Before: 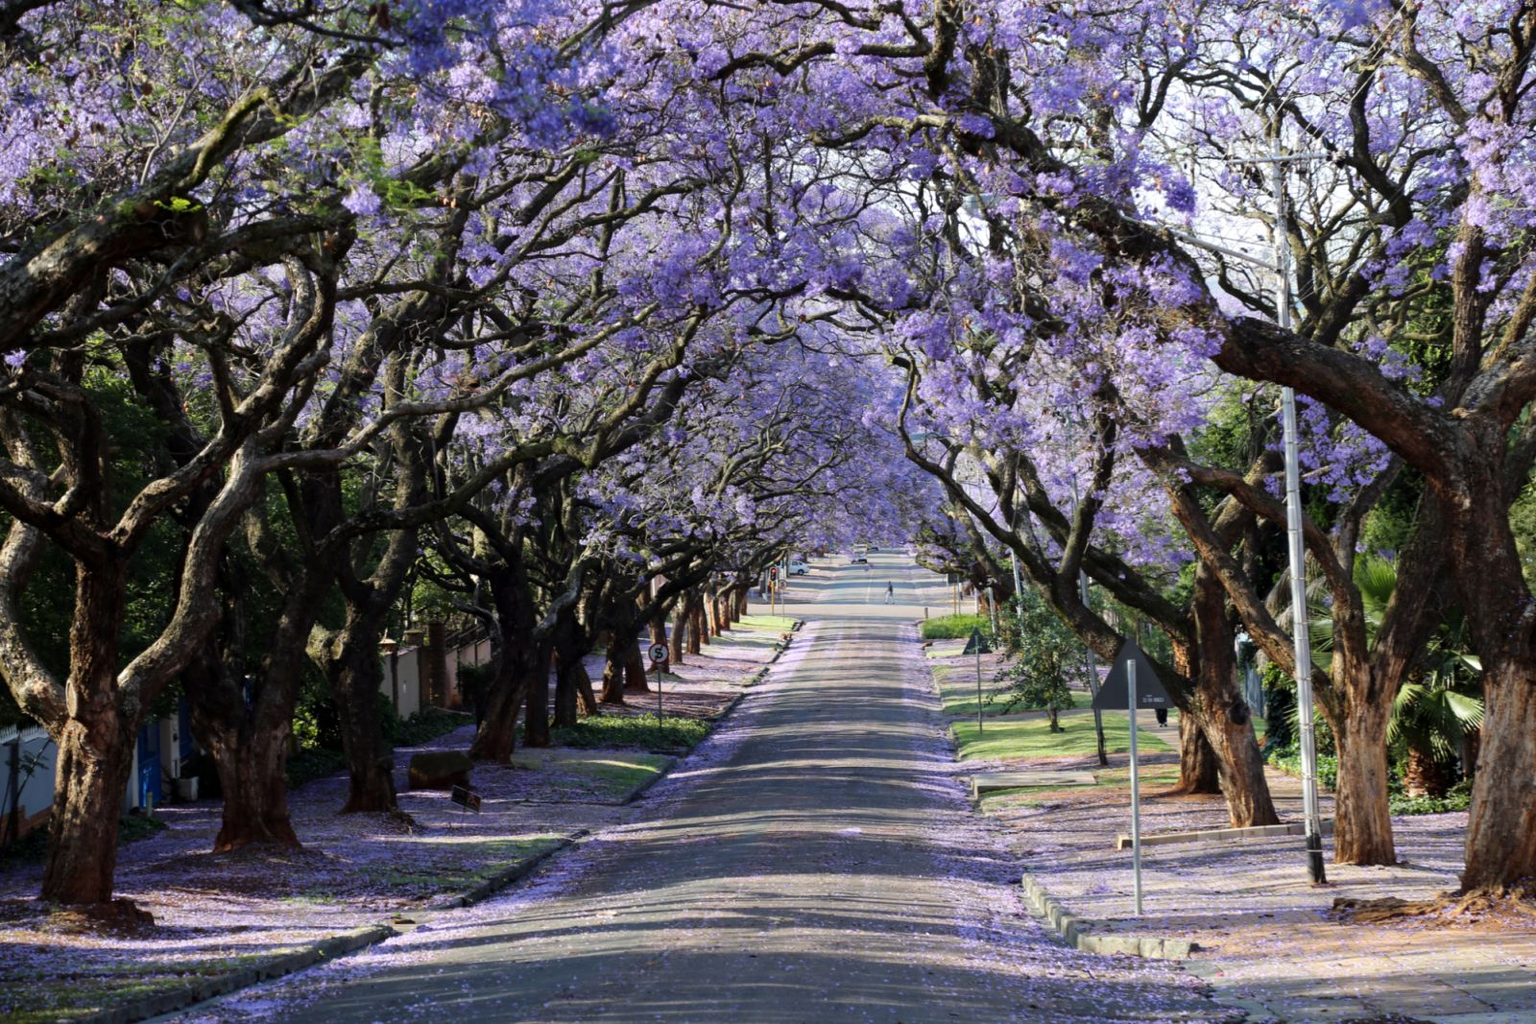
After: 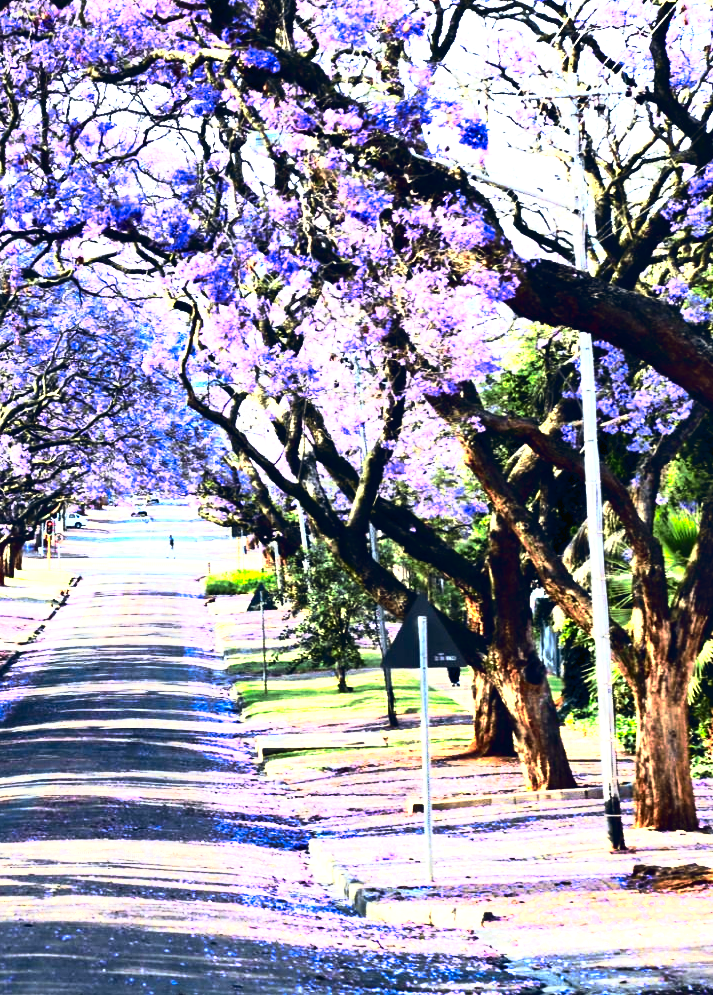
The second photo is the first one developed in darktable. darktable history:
base curve: curves: ch0 [(0, 0) (0.257, 0.25) (0.482, 0.586) (0.757, 0.871) (1, 1)], preserve colors none
shadows and highlights: shadows 60.1, soften with gaussian
crop: left 47.307%, top 6.729%, right 8.068%
tone curve: curves: ch0 [(0, 0.023) (0.087, 0.065) (0.184, 0.168) (0.45, 0.54) (0.57, 0.683) (0.706, 0.841) (0.877, 0.948) (1, 0.984)]; ch1 [(0, 0) (0.388, 0.369) (0.447, 0.447) (0.505, 0.5) (0.534, 0.535) (0.563, 0.563) (0.579, 0.59) (0.644, 0.663) (1, 1)]; ch2 [(0, 0) (0.301, 0.259) (0.385, 0.395) (0.492, 0.496) (0.518, 0.537) (0.583, 0.605) (0.673, 0.667) (1, 1)], color space Lab, independent channels, preserve colors none
color balance rgb: global offset › chroma 0.135%, global offset › hue 254.09°, perceptual saturation grading › global saturation 19.696%, perceptual brilliance grading › highlights 47.401%, perceptual brilliance grading › mid-tones 21.753%, perceptual brilliance grading › shadows -5.602%, global vibrance 14.185%
local contrast: mode bilateral grid, contrast 19, coarseness 49, detail 119%, midtone range 0.2
color zones: curves: ch0 [(0, 0.485) (0.178, 0.476) (0.261, 0.623) (0.411, 0.403) (0.708, 0.603) (0.934, 0.412)]; ch1 [(0.003, 0.485) (0.149, 0.496) (0.229, 0.584) (0.326, 0.551) (0.484, 0.262) (0.757, 0.643)]
contrast brightness saturation: contrast 0.148, brightness -0.007, saturation 0.103
